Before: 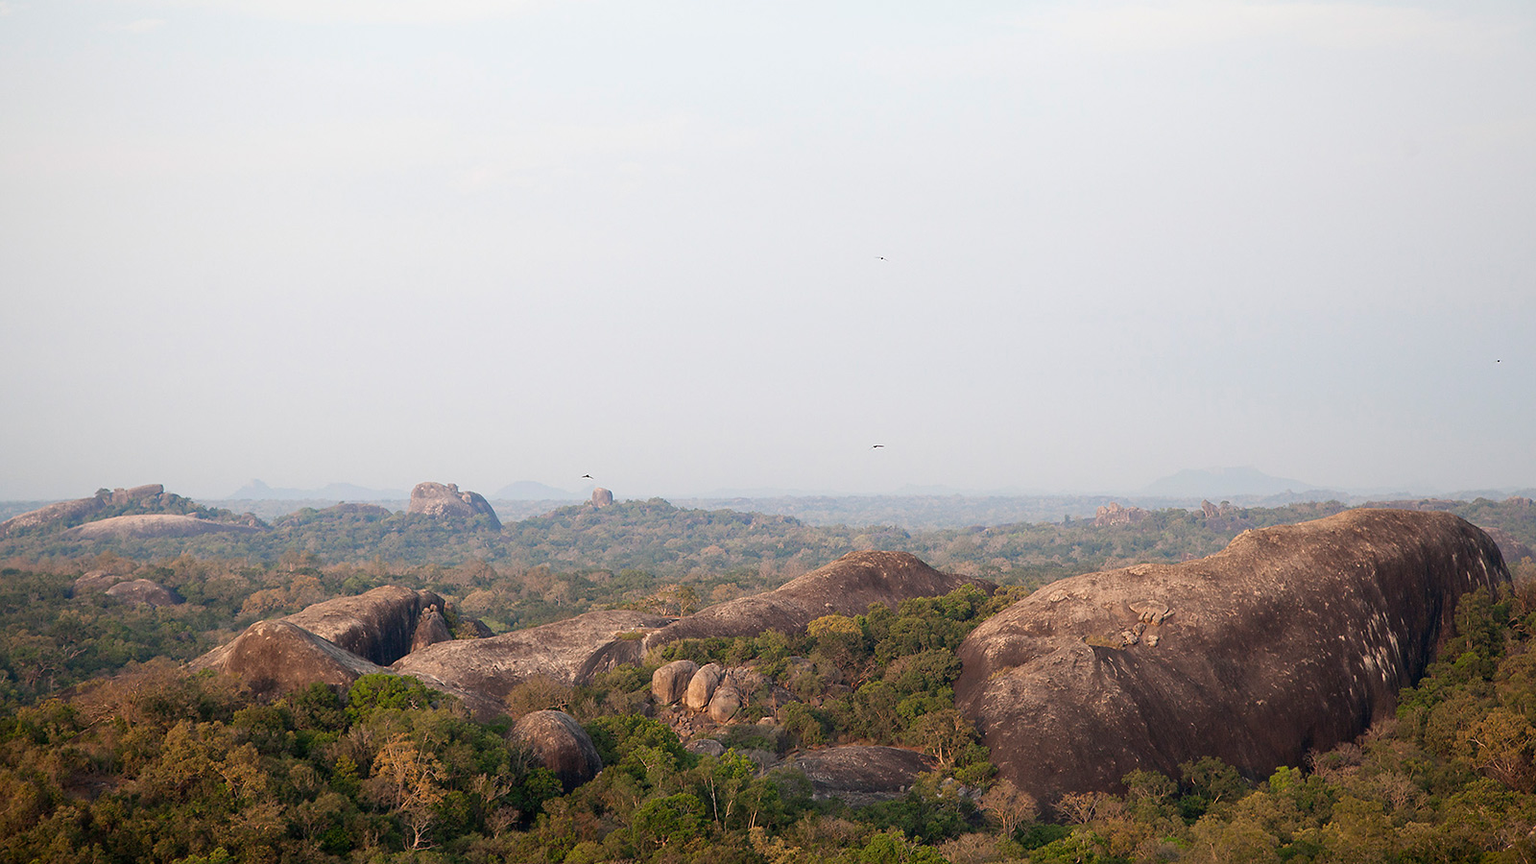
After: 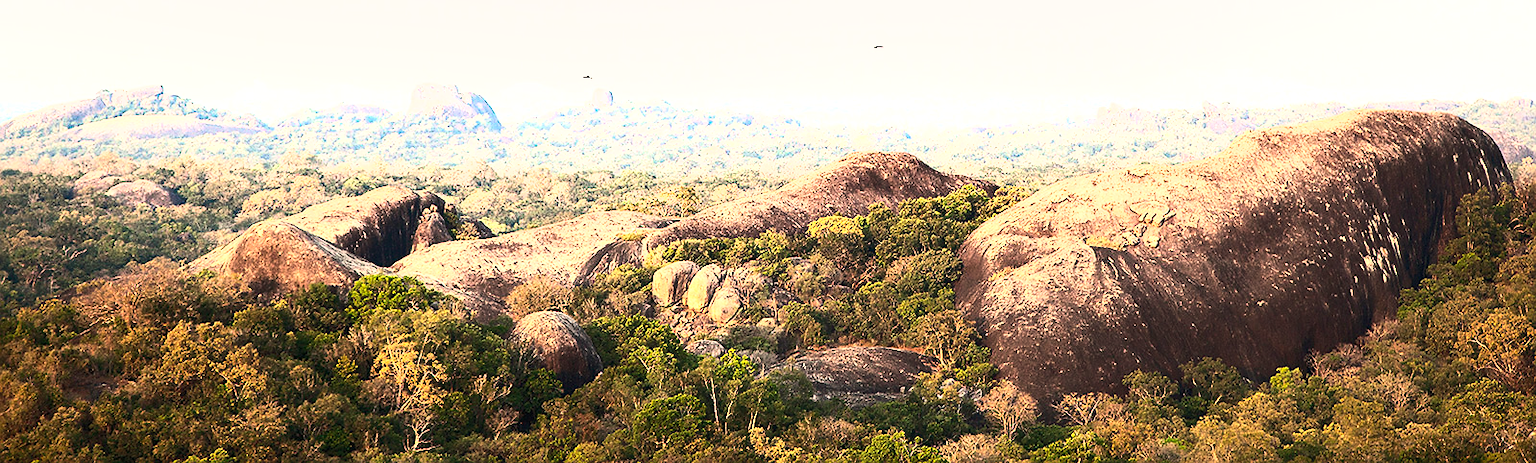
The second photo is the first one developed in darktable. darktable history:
white balance: red 1.045, blue 0.932
shadows and highlights: soften with gaussian
contrast brightness saturation: contrast 0.03, brightness 0.06, saturation 0.13
tone equalizer: -8 EV -0.001 EV, -7 EV 0.001 EV, -6 EV -0.002 EV, -5 EV -0.003 EV, -4 EV -0.062 EV, -3 EV -0.222 EV, -2 EV -0.267 EV, -1 EV 0.105 EV, +0 EV 0.303 EV
crop and rotate: top 46.237%
sharpen: radius 1
exposure: black level correction 0, exposure 1.5 EV, compensate highlight preservation false
tone curve: curves: ch0 [(0, 0) (0.56, 0.467) (0.846, 0.934) (1, 1)]
